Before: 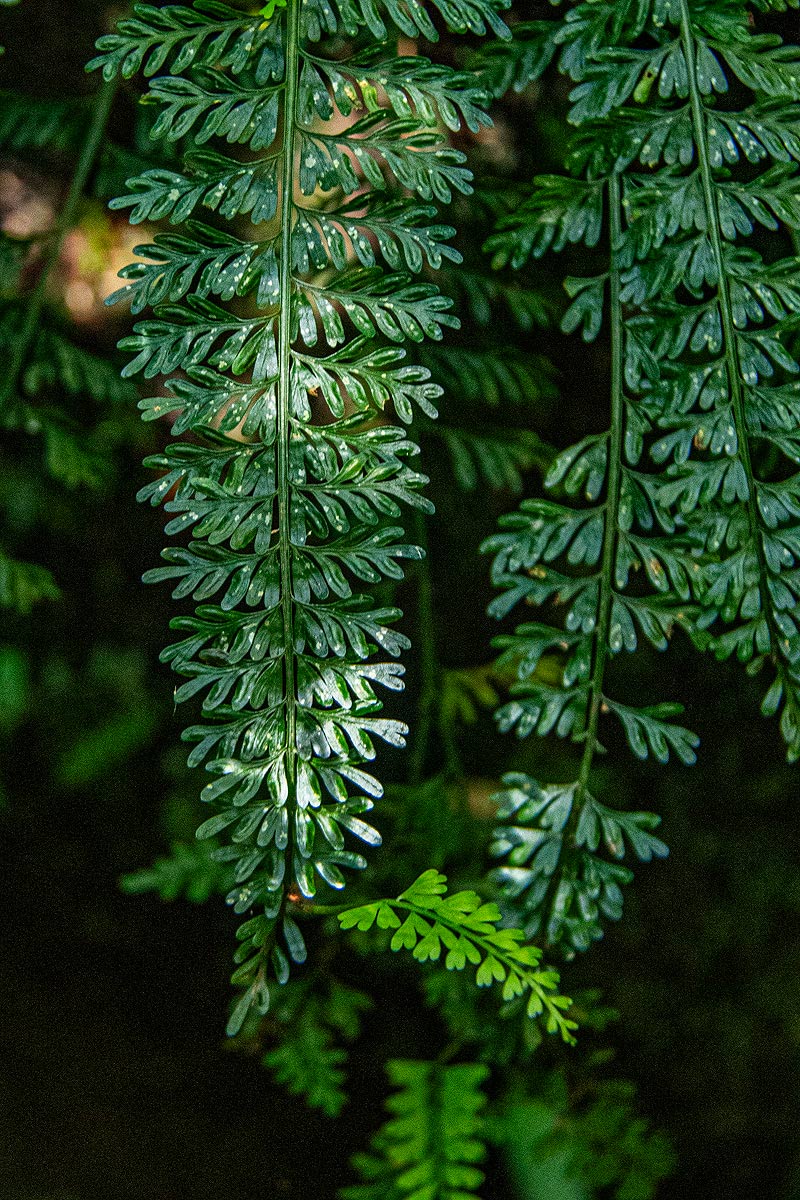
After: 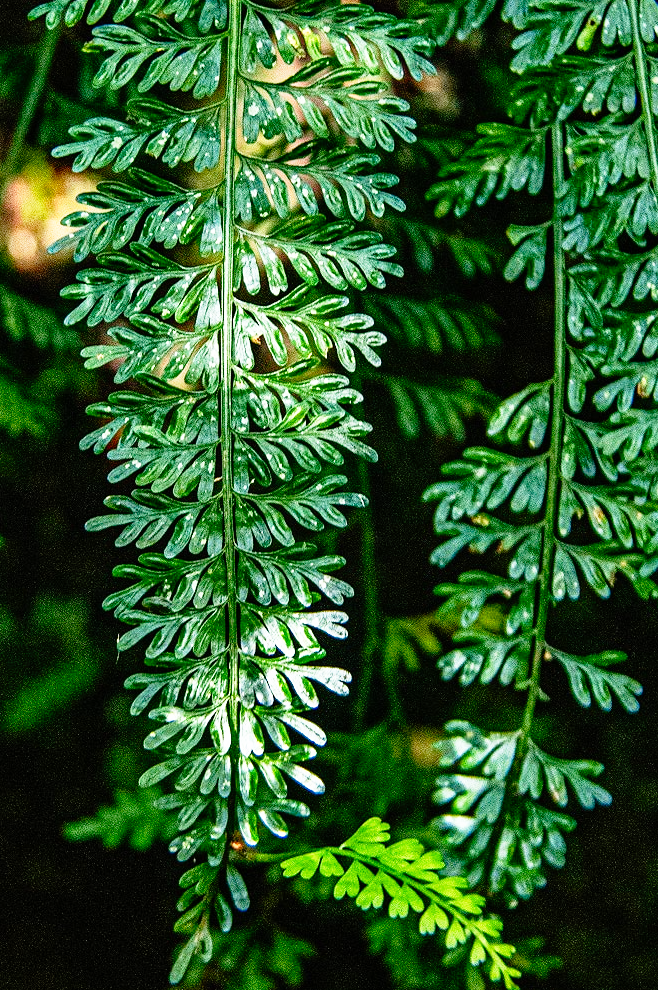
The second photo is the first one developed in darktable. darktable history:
crop and rotate: left 7.225%, top 4.404%, right 10.519%, bottom 13.034%
base curve: curves: ch0 [(0, 0) (0.012, 0.01) (0.073, 0.168) (0.31, 0.711) (0.645, 0.957) (1, 1)], preserve colors none
